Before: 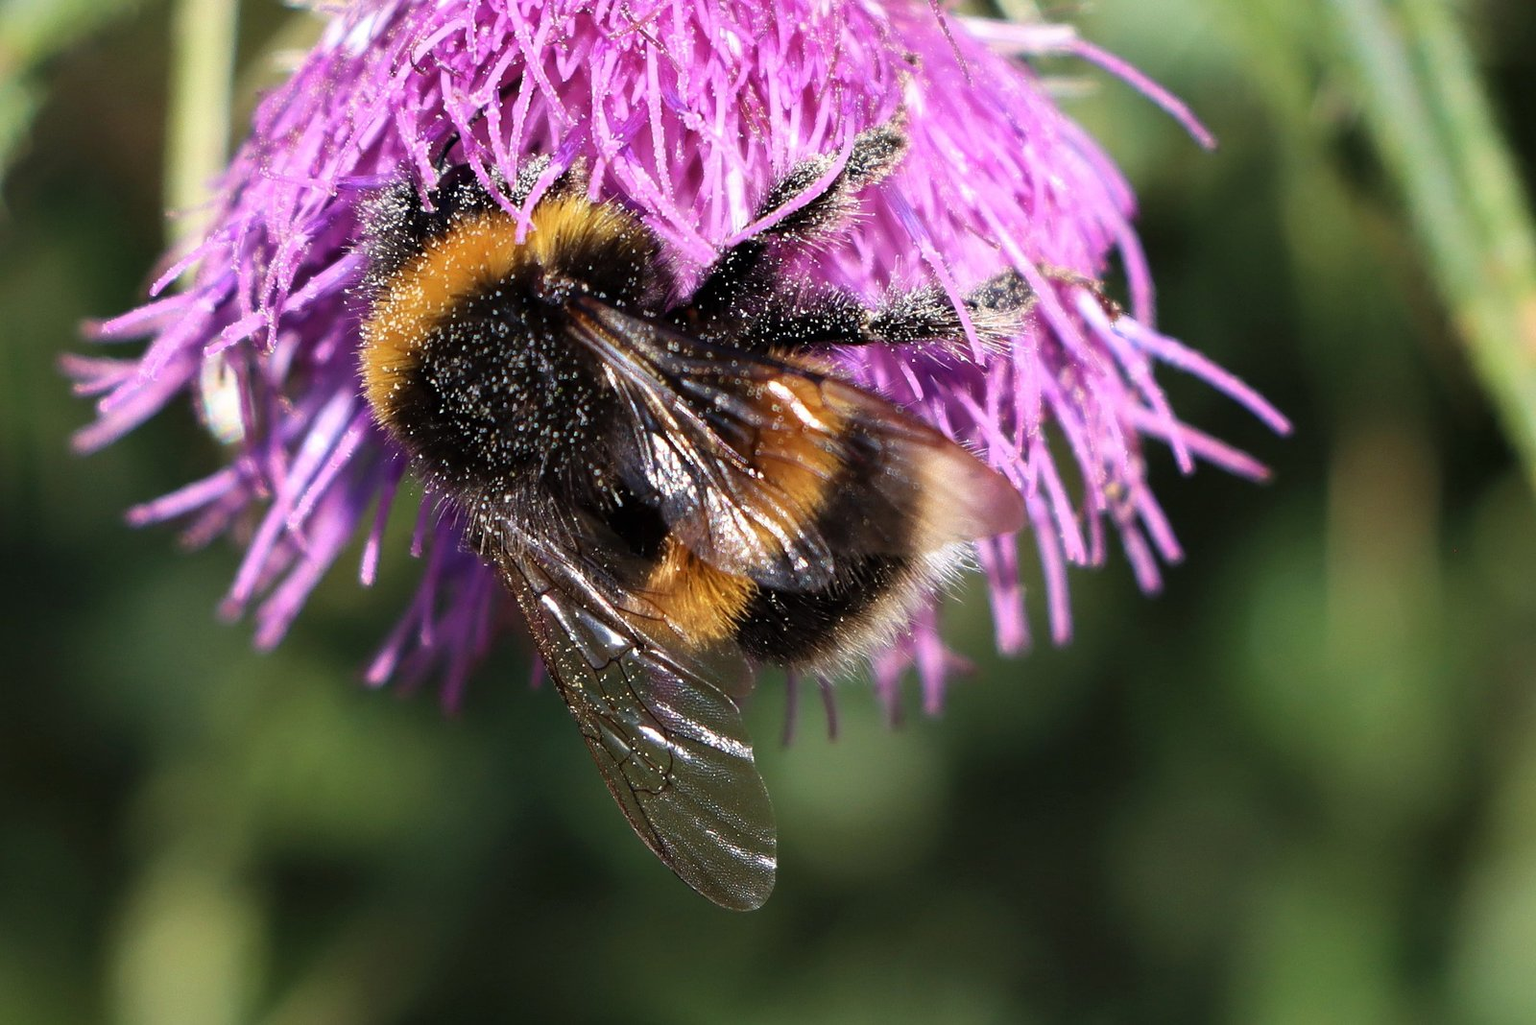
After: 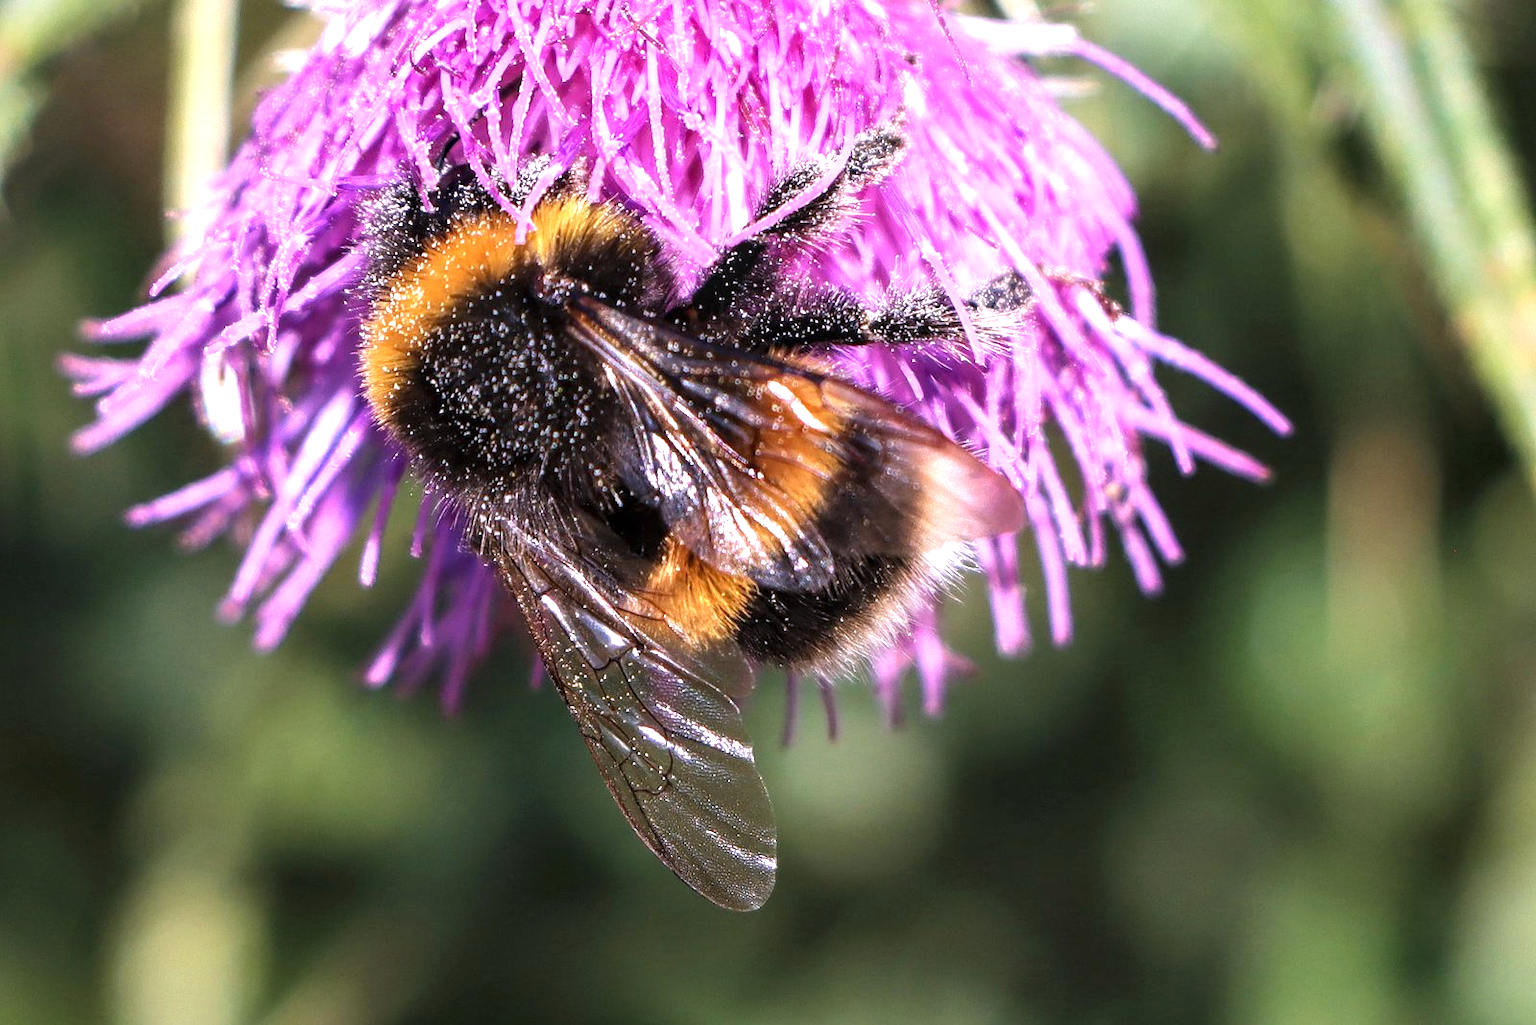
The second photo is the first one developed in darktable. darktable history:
exposure: exposure 0.648 EV, compensate highlight preservation false
white balance: red 1.066, blue 1.119
local contrast: on, module defaults
